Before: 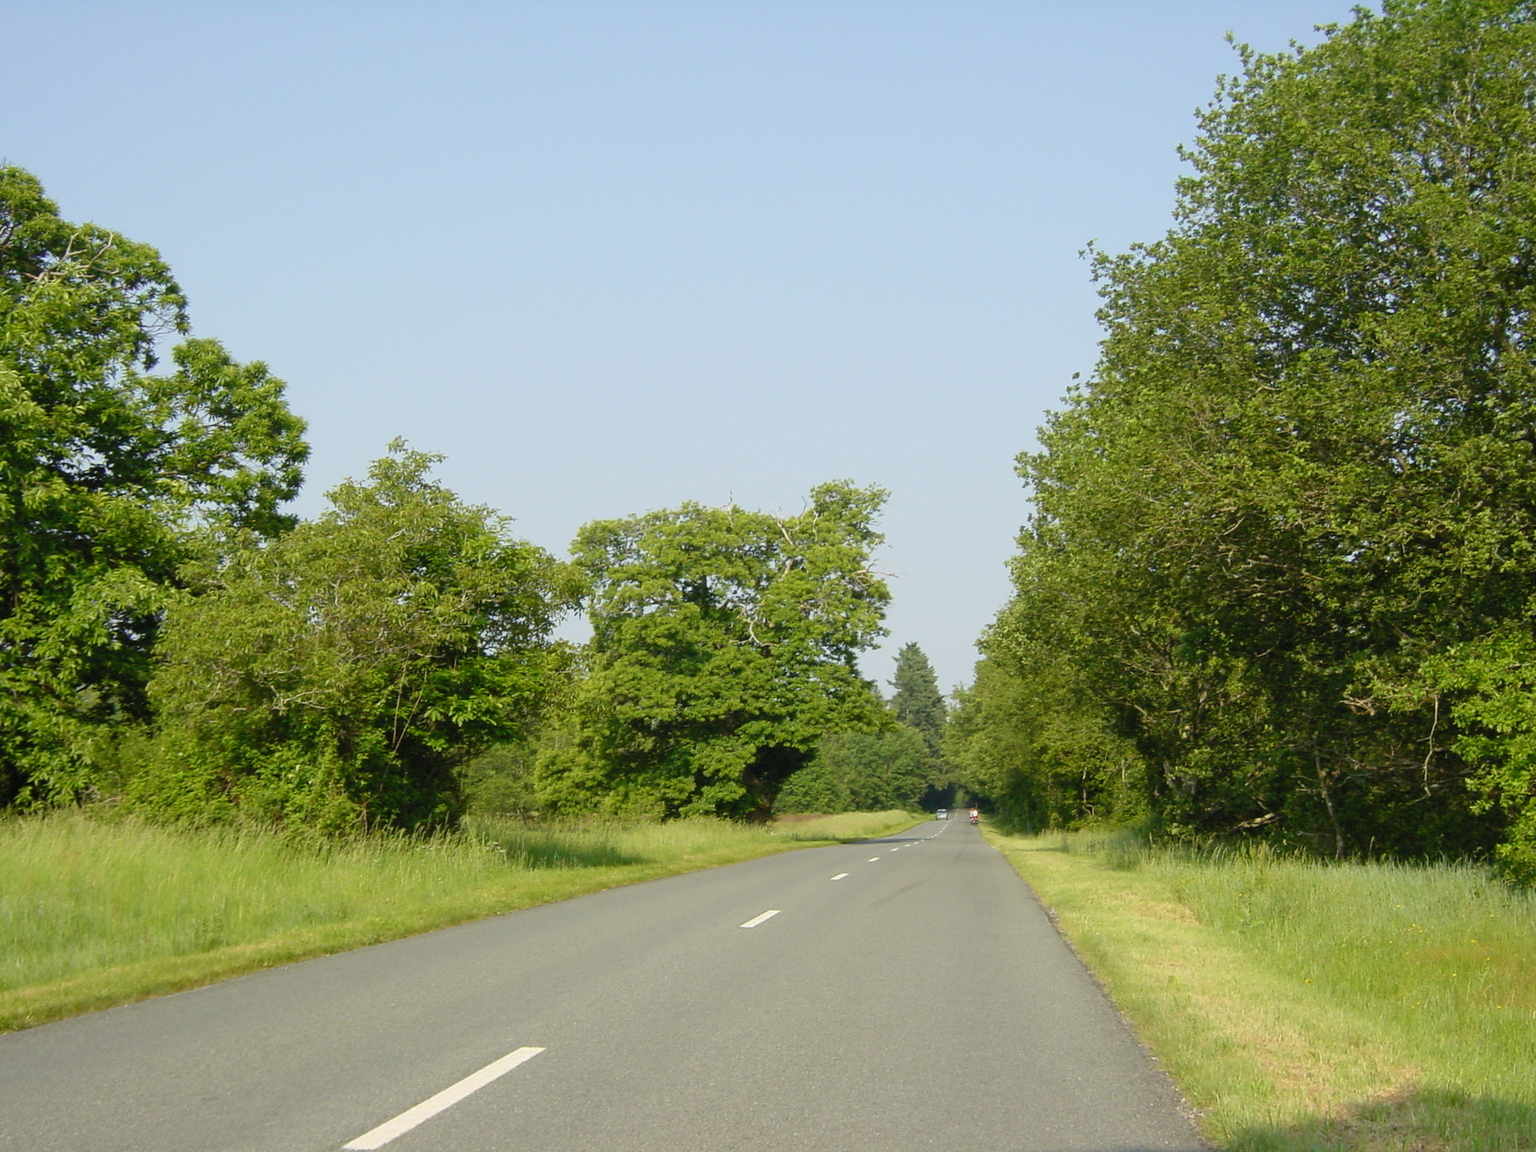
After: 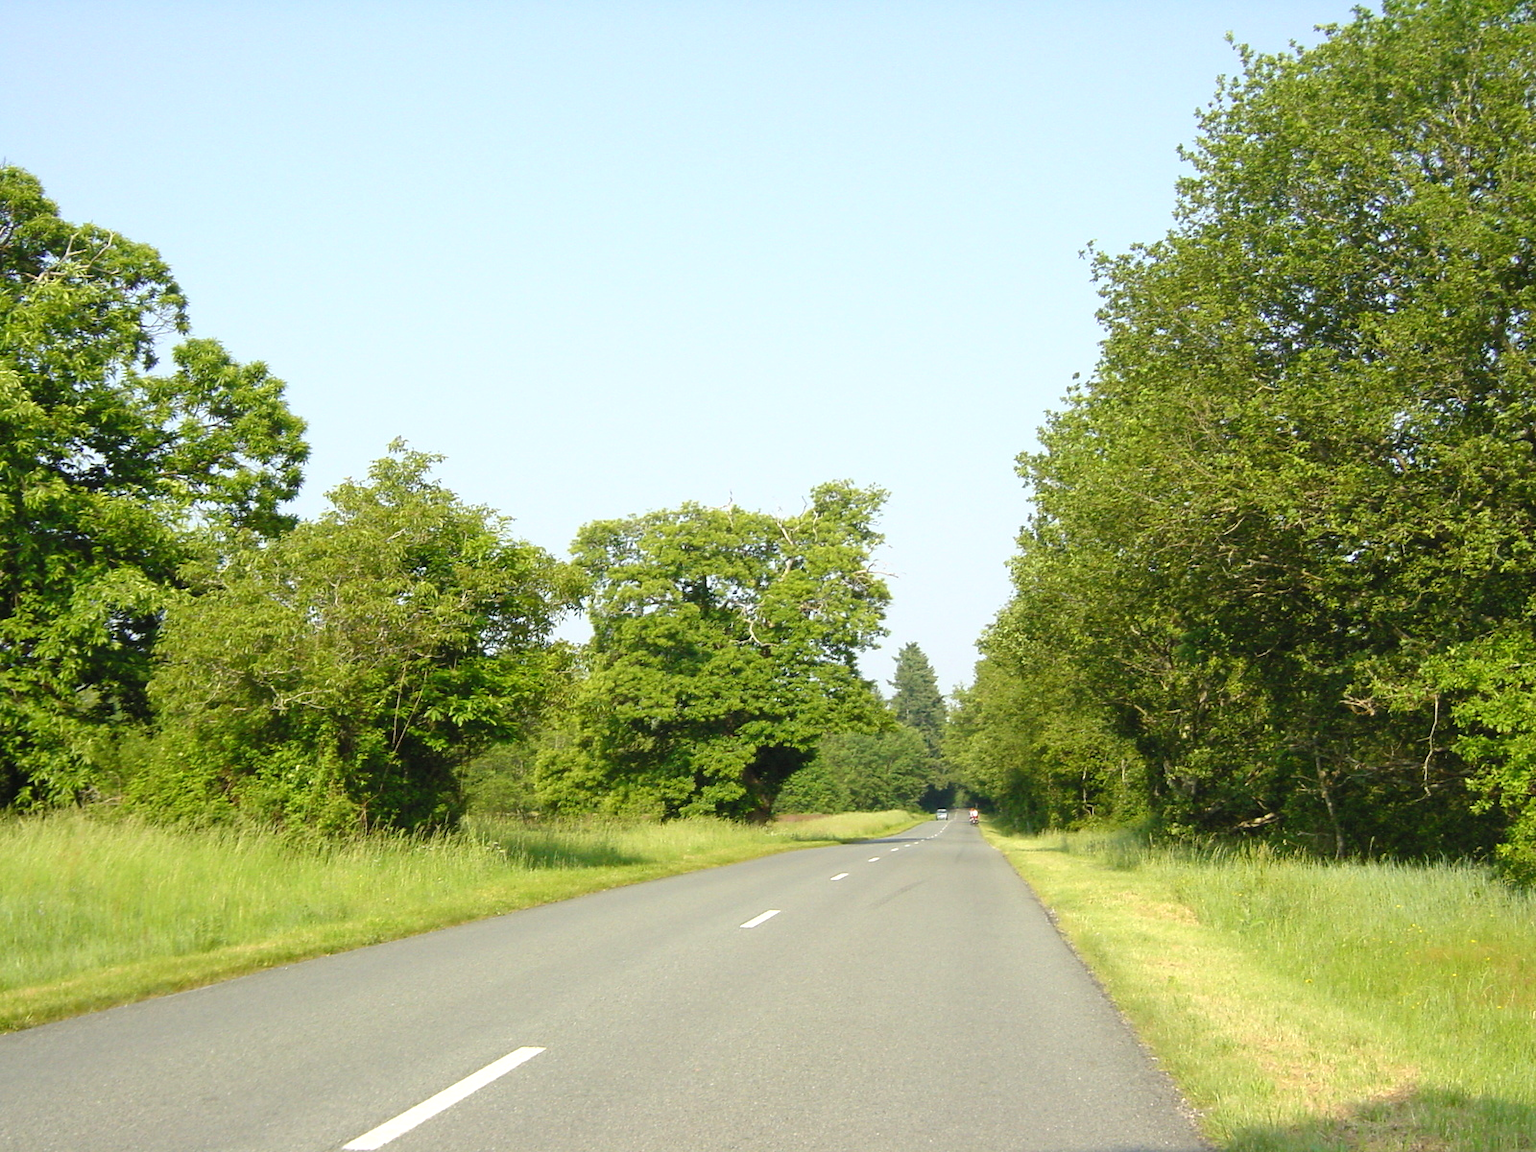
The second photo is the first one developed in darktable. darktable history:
exposure: exposure 0.55 EV, compensate highlight preservation false
